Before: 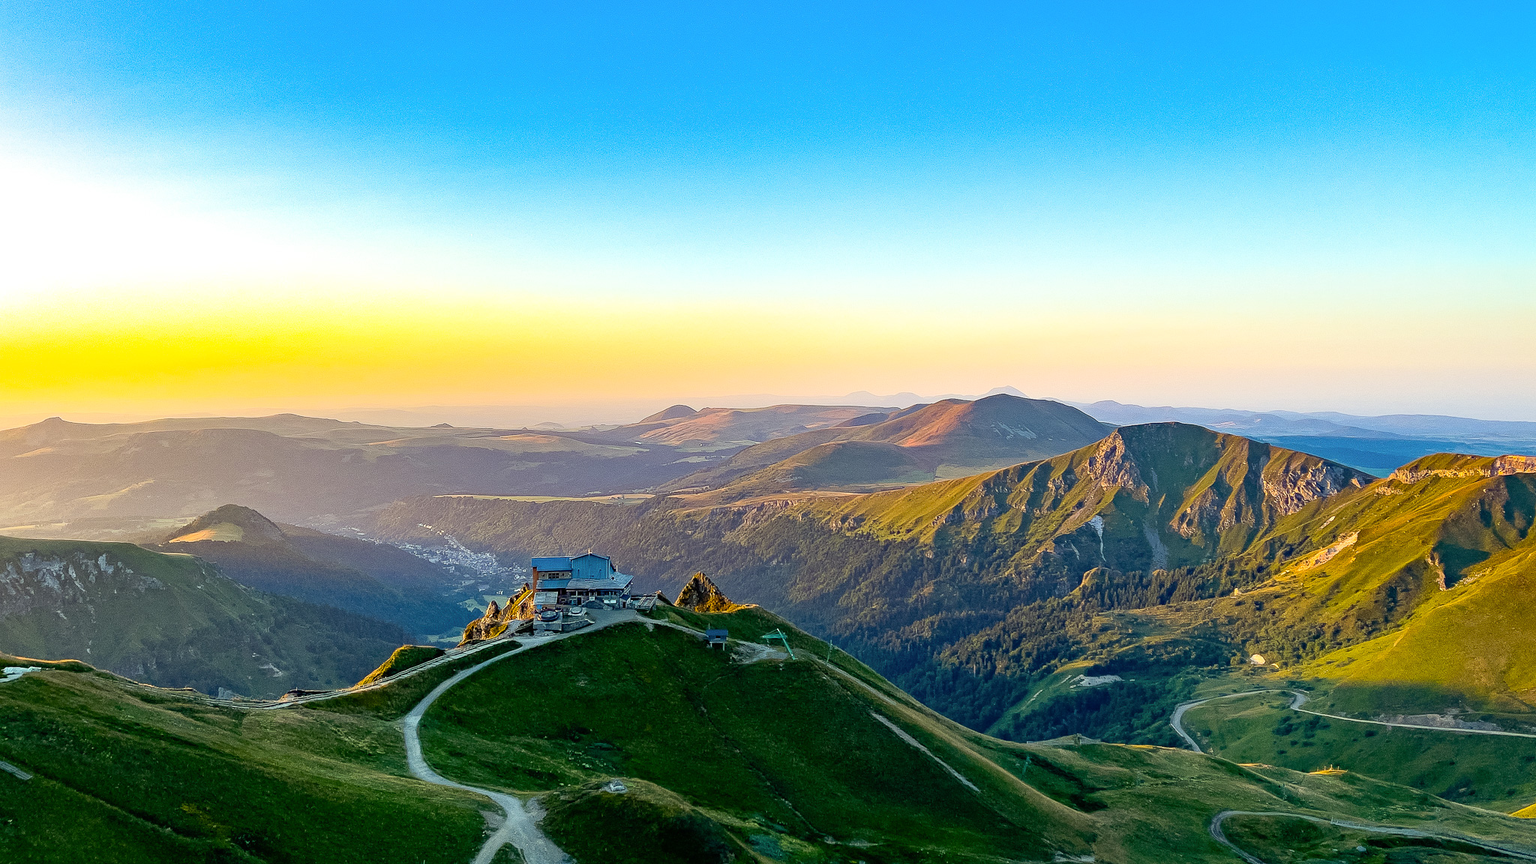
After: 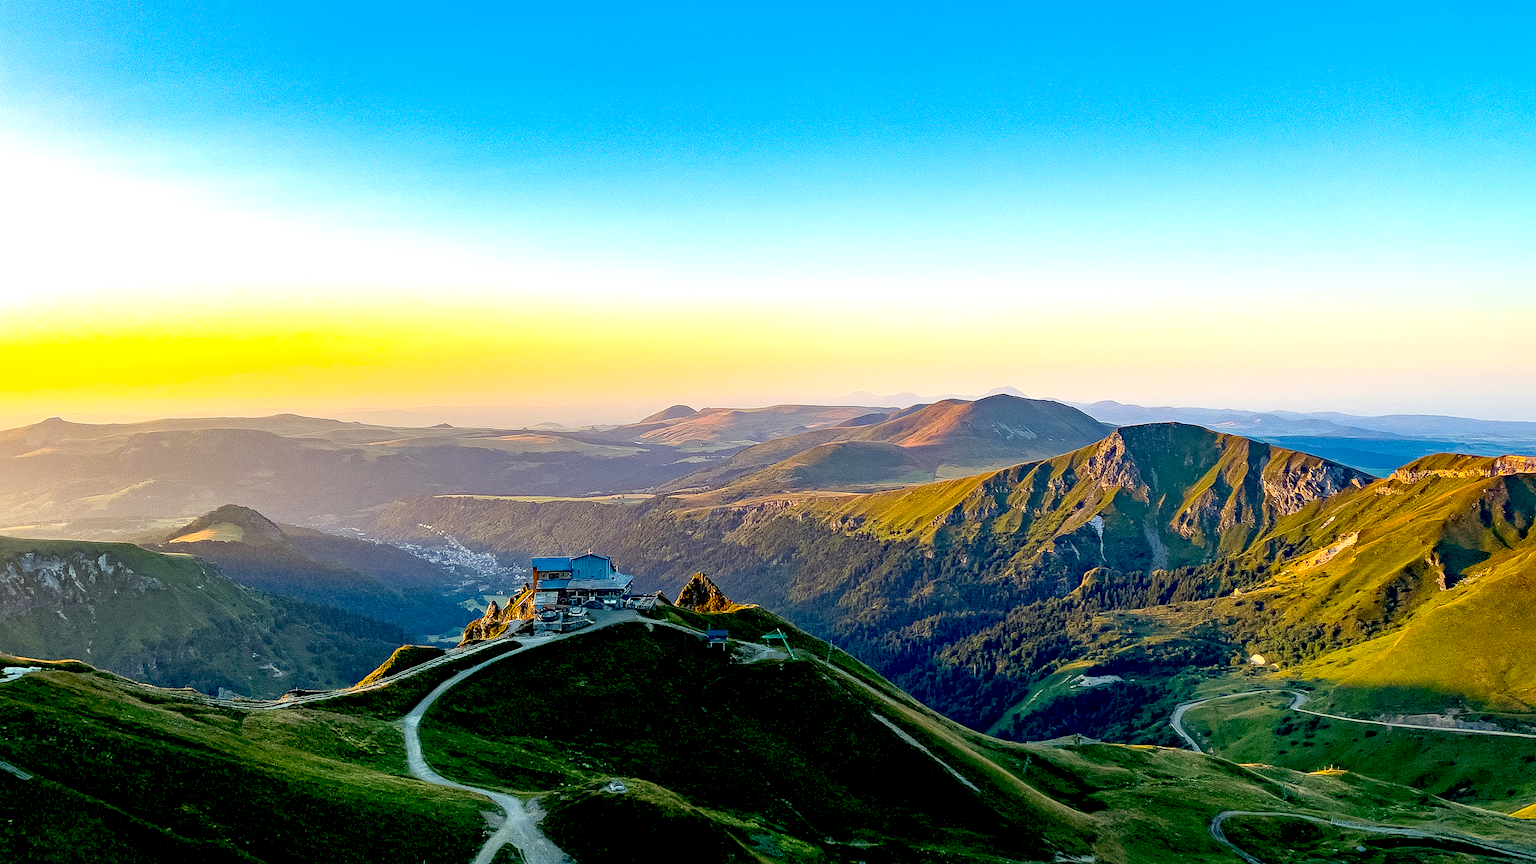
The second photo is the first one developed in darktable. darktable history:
exposure: black level correction 0.026, exposure 0.181 EV, compensate exposure bias true, compensate highlight preservation false
